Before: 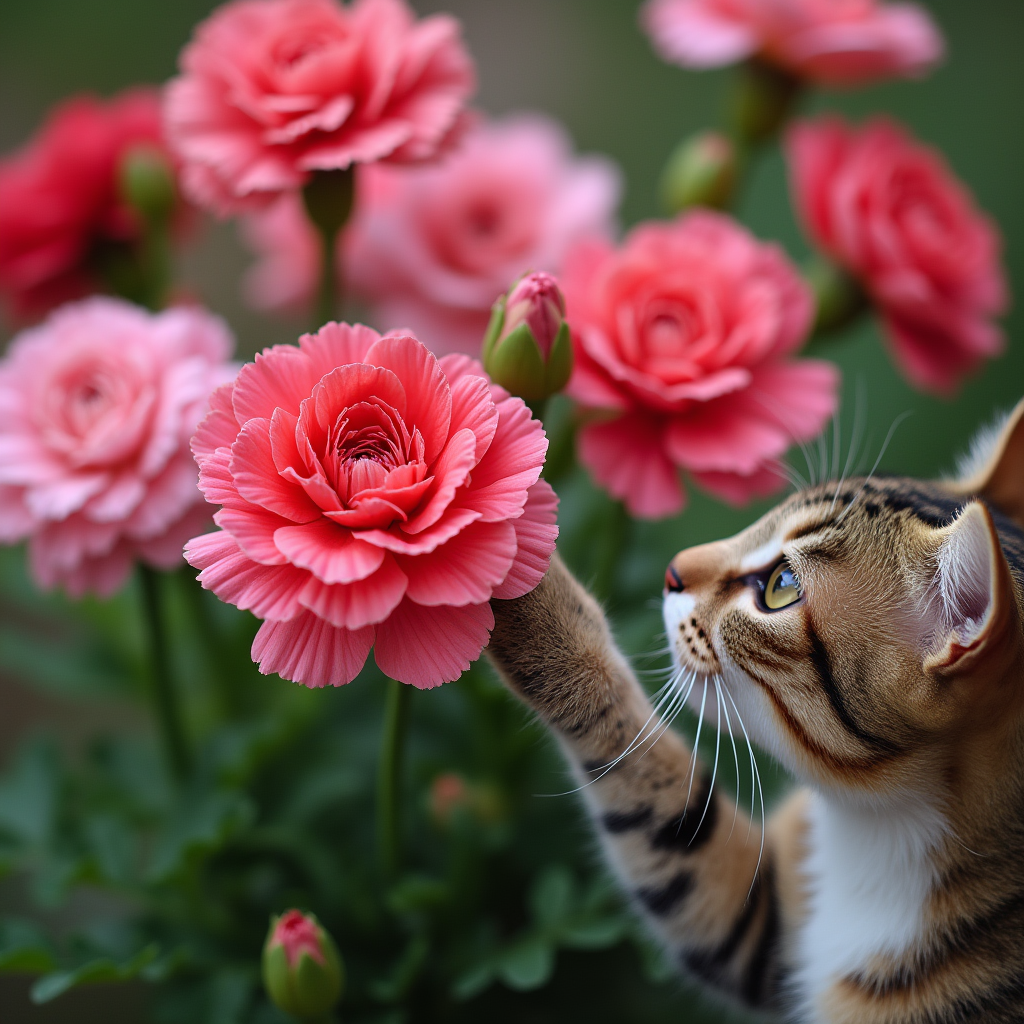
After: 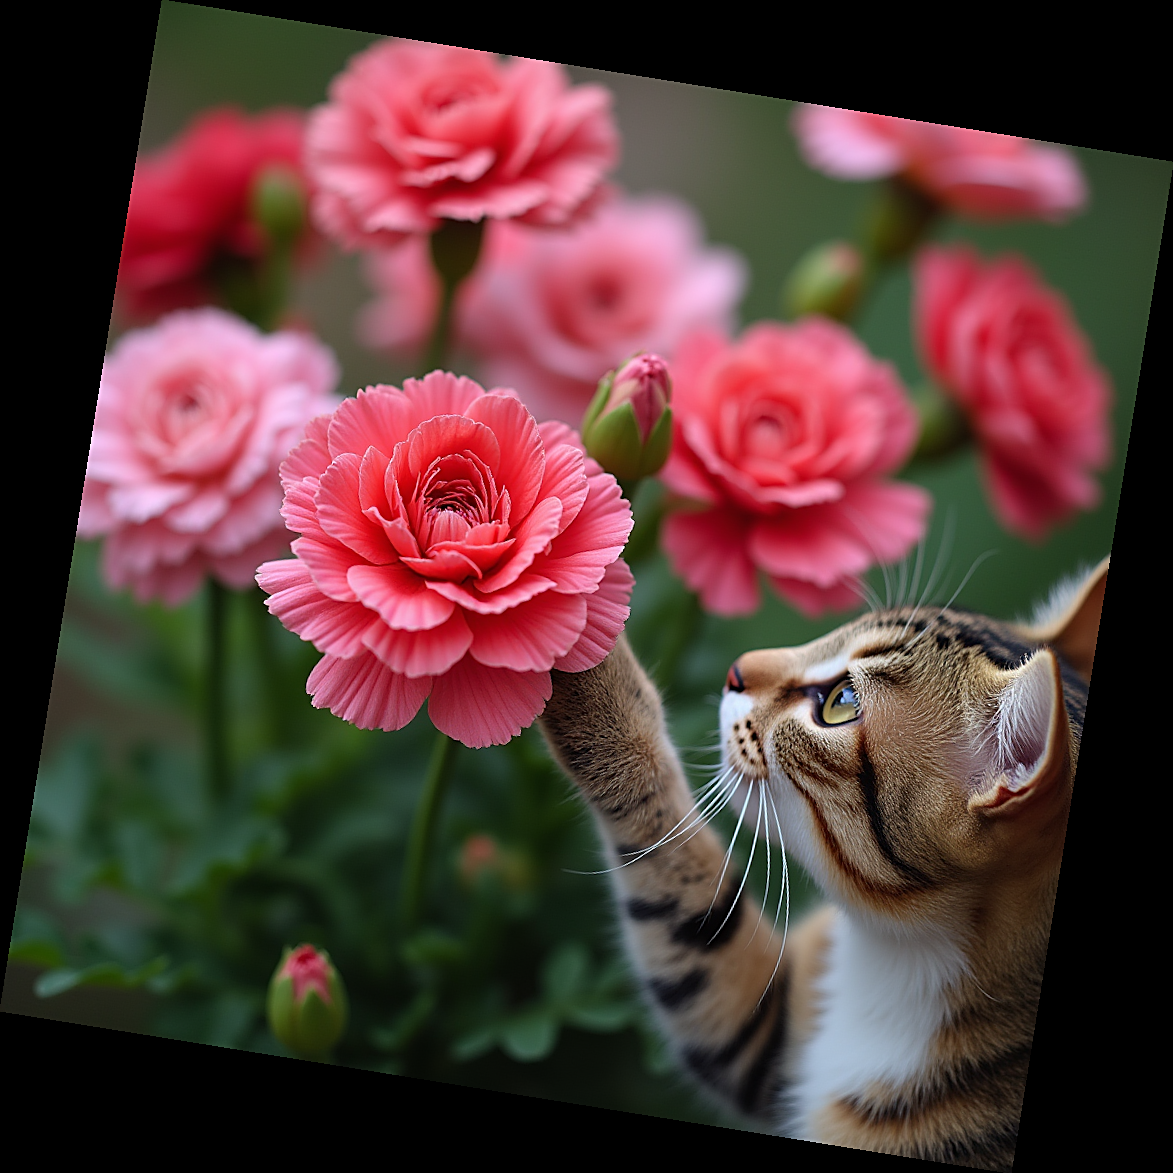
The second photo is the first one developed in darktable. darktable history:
rotate and perspective: rotation 9.12°, automatic cropping off
sharpen: on, module defaults
